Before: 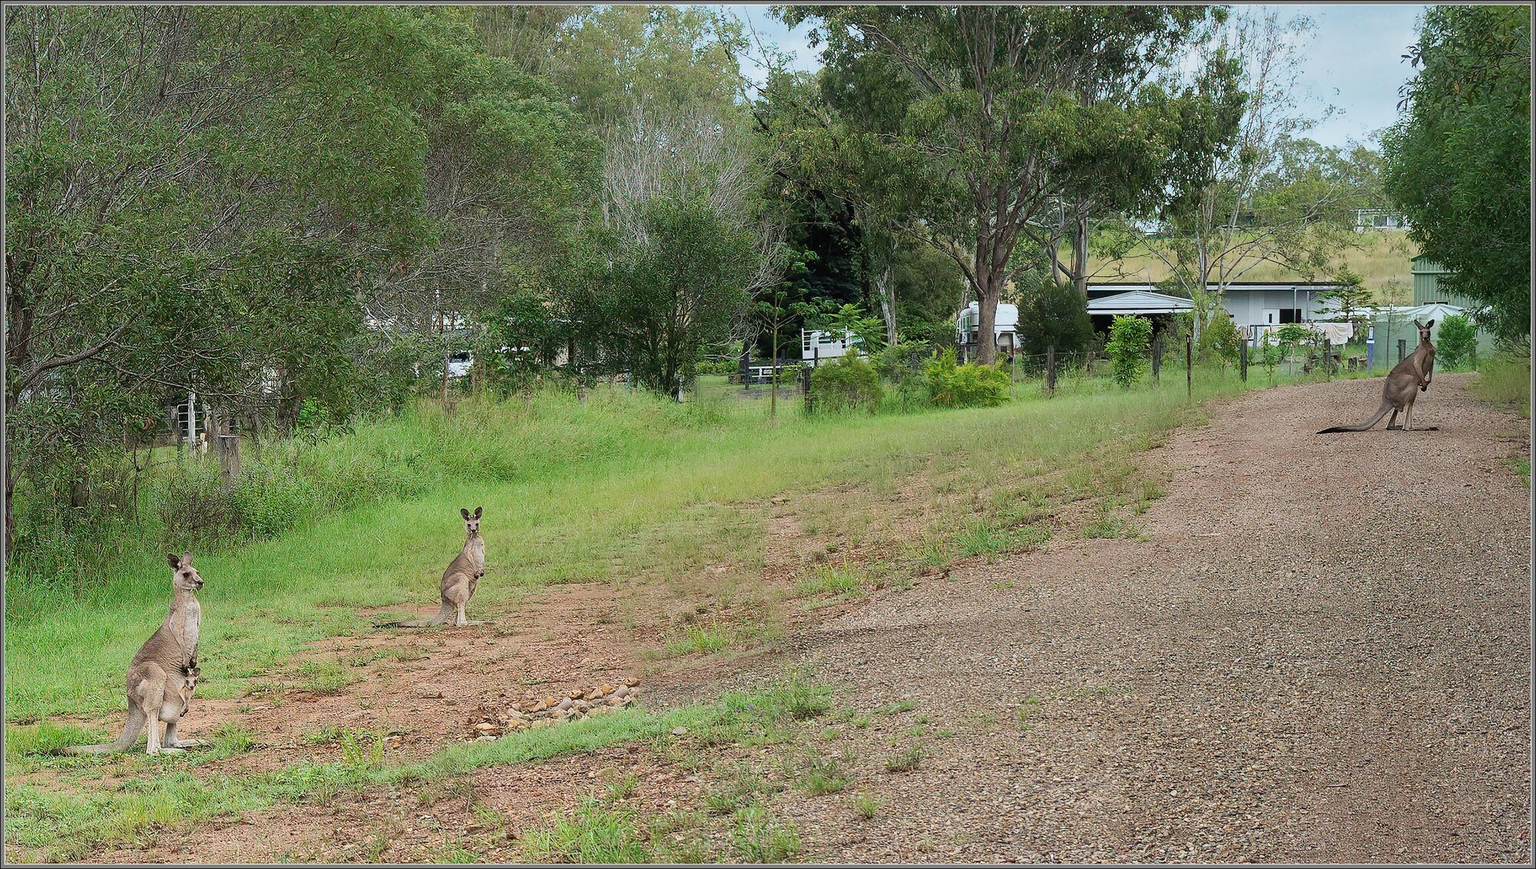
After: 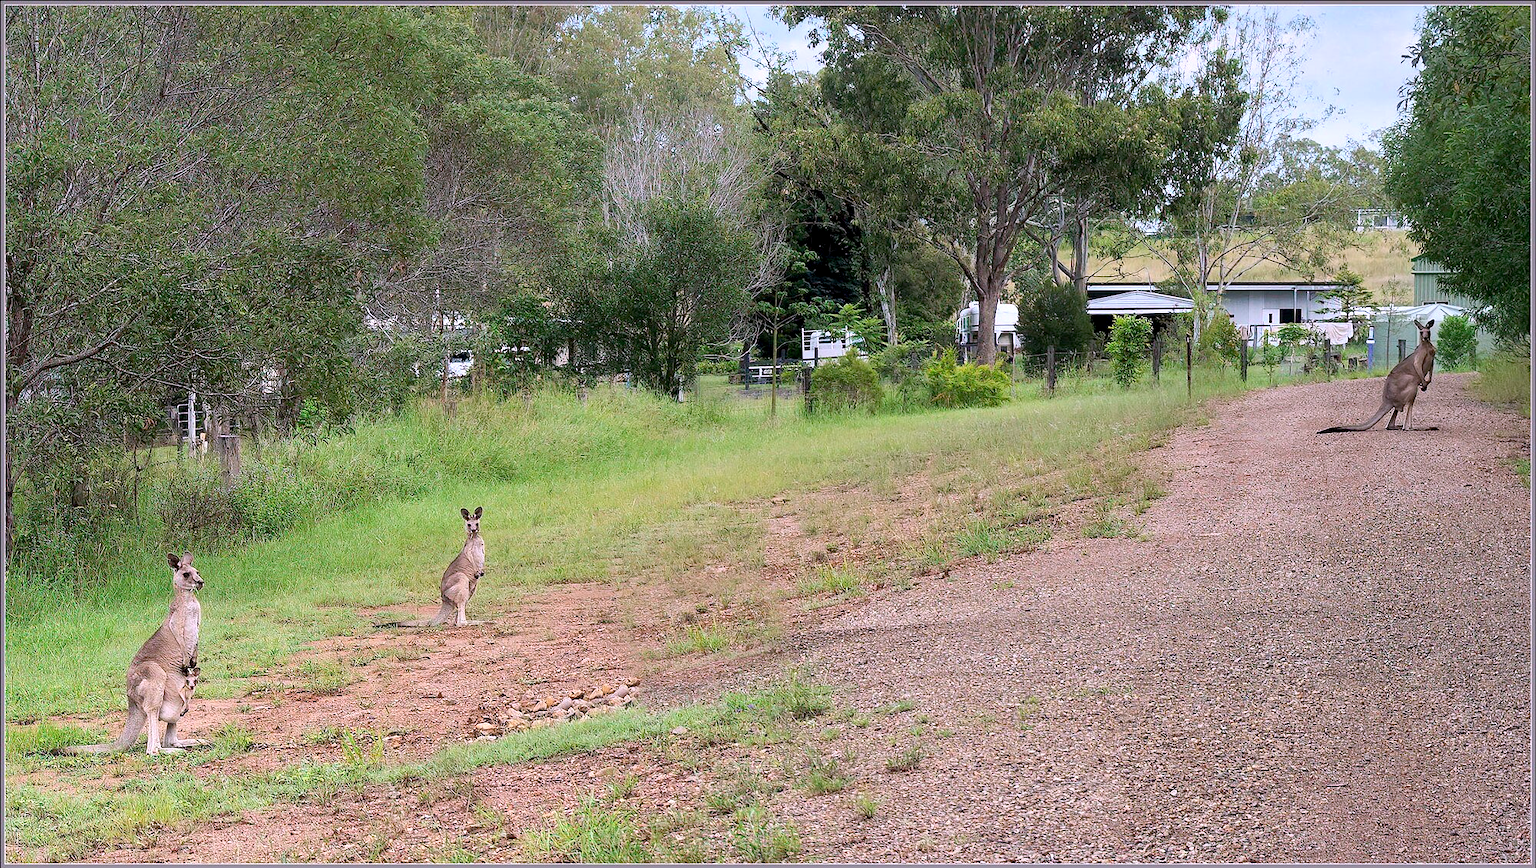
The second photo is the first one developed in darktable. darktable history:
exposure: black level correction 0.005, exposure 0.286 EV, compensate highlight preservation false
white balance: red 1.066, blue 1.119
tone equalizer: on, module defaults
